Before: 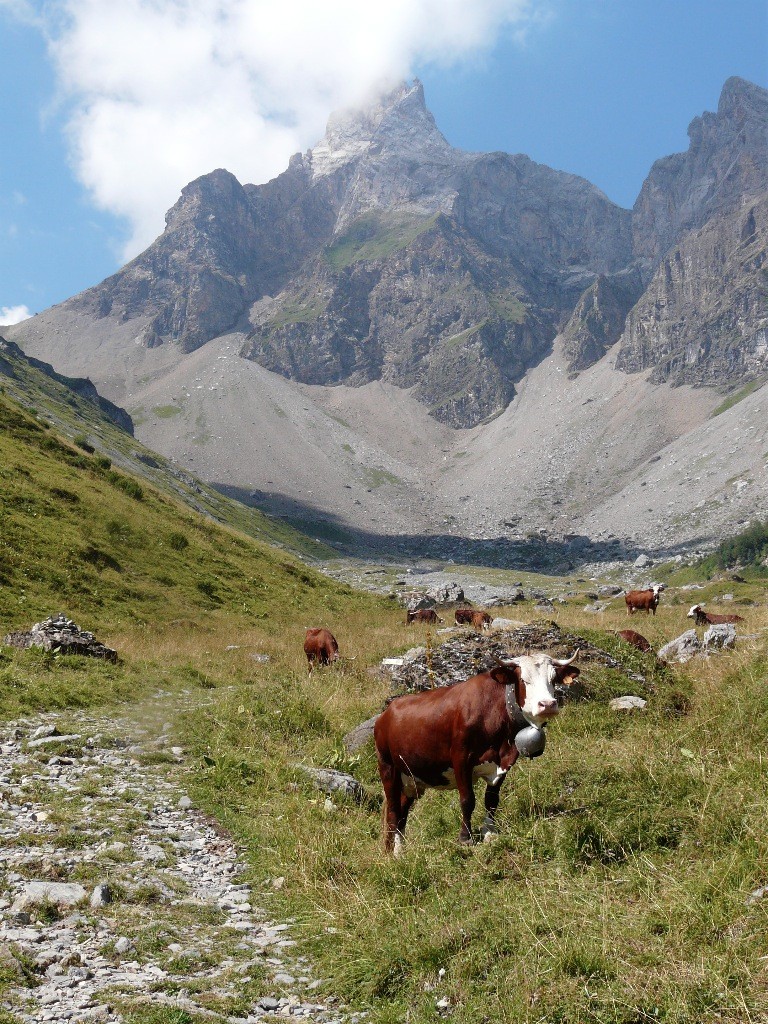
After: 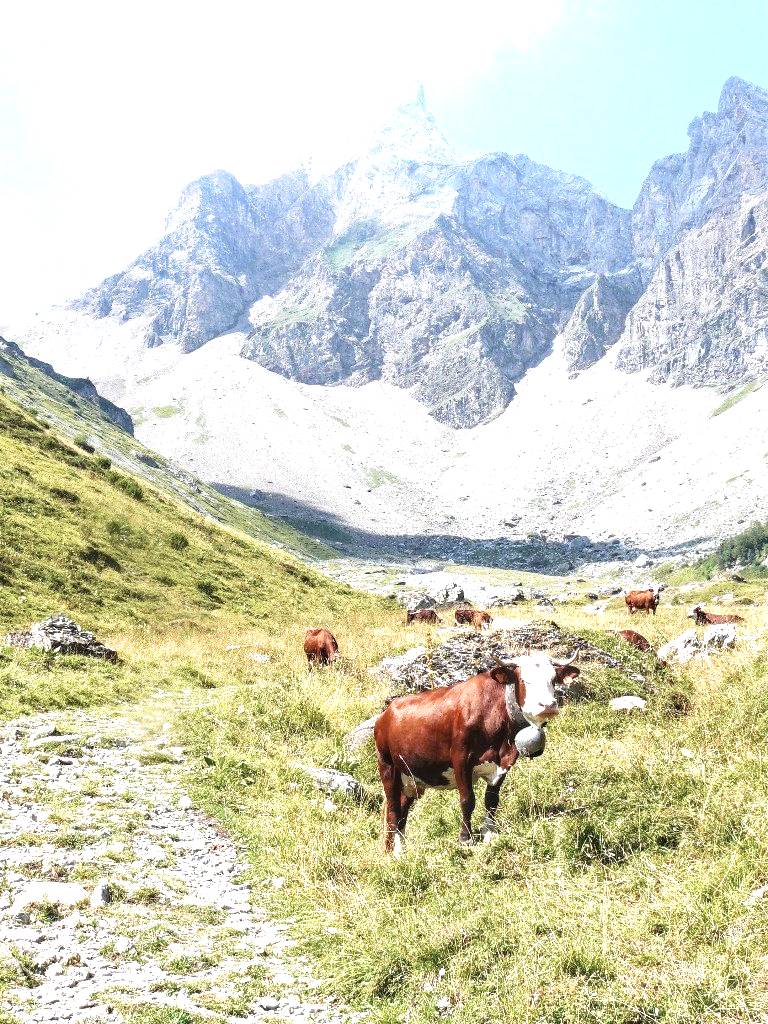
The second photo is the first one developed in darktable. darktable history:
exposure: black level correction 0, exposure 1.9 EV, compensate highlight preservation false
haze removal: compatibility mode true, adaptive false
local contrast: on, module defaults
color correction: saturation 0.8
white balance: red 0.982, blue 1.018
